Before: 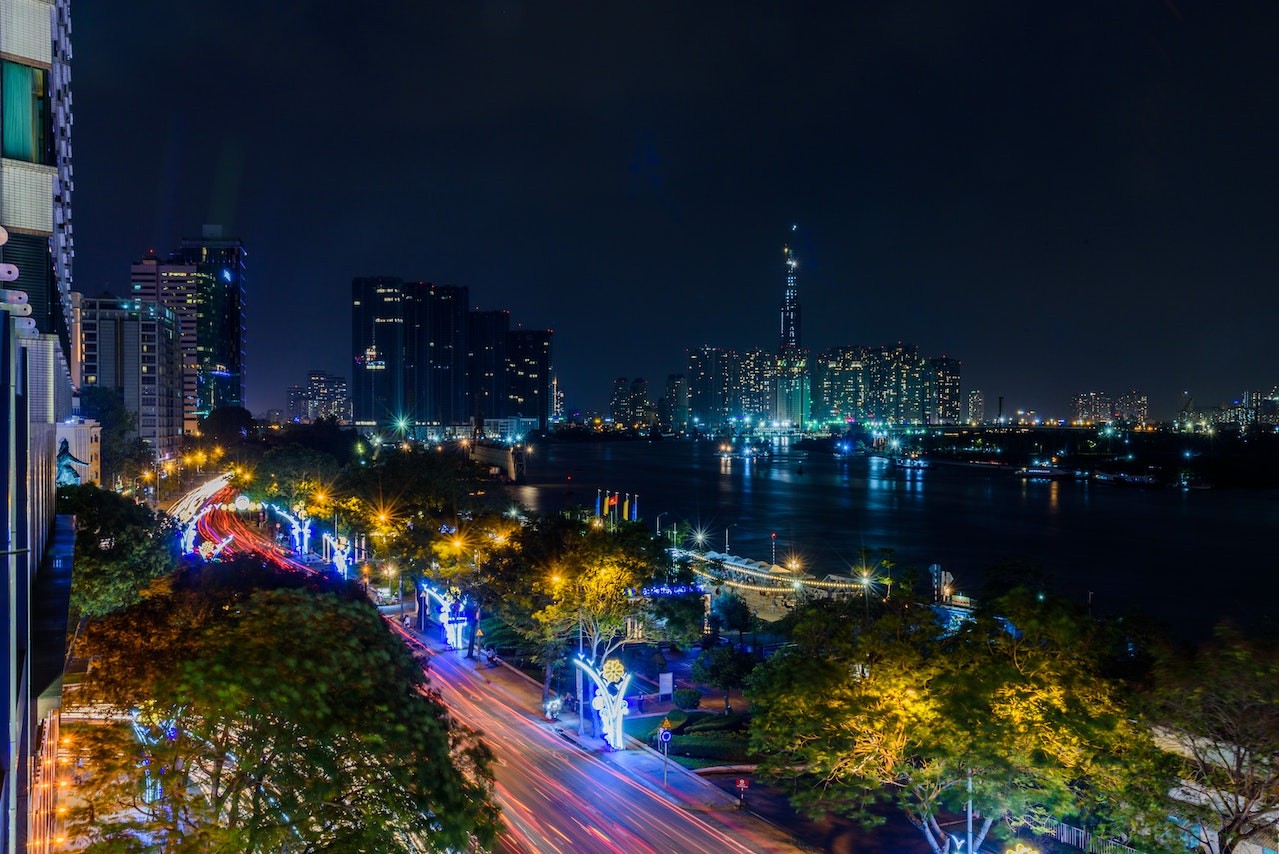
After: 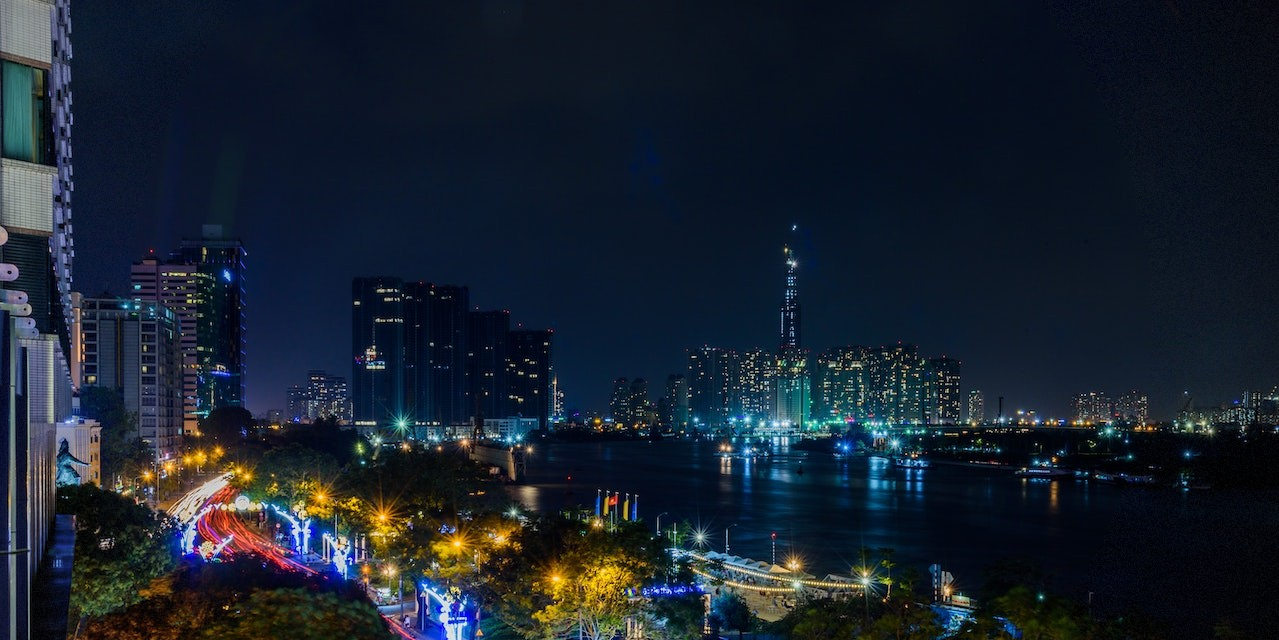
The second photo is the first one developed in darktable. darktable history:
crop: bottom 24.988%
vignetting: dithering 8-bit output, unbound false
